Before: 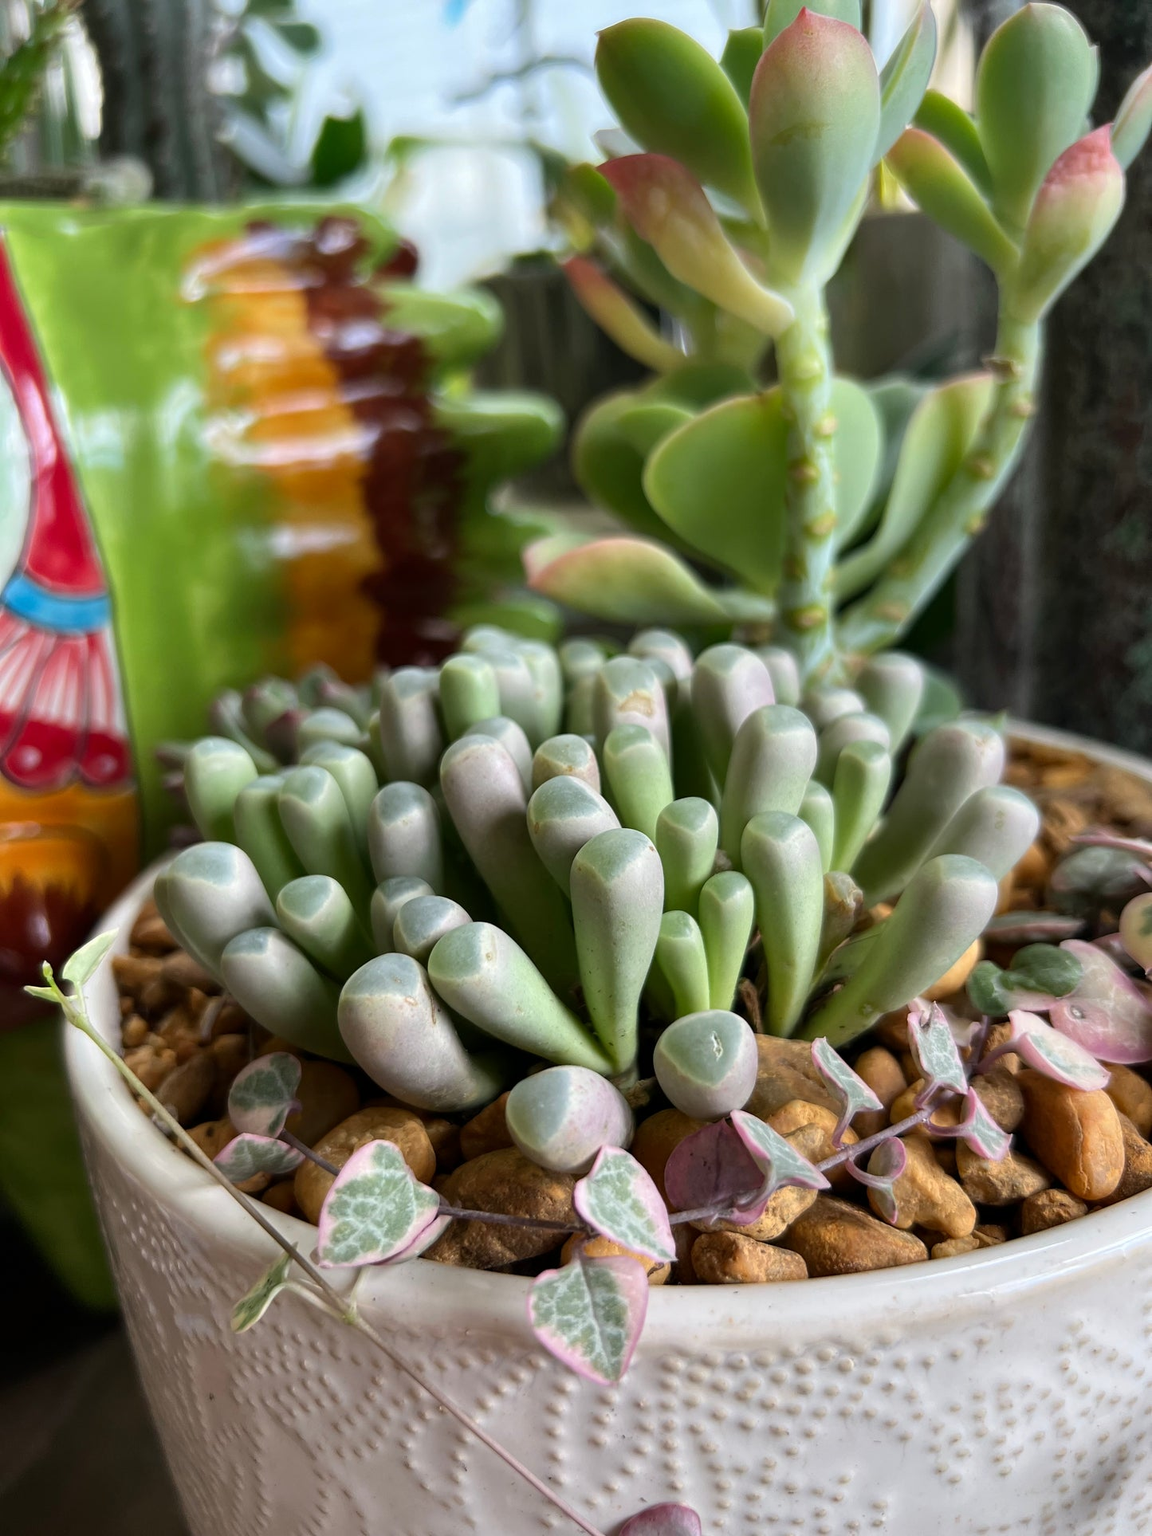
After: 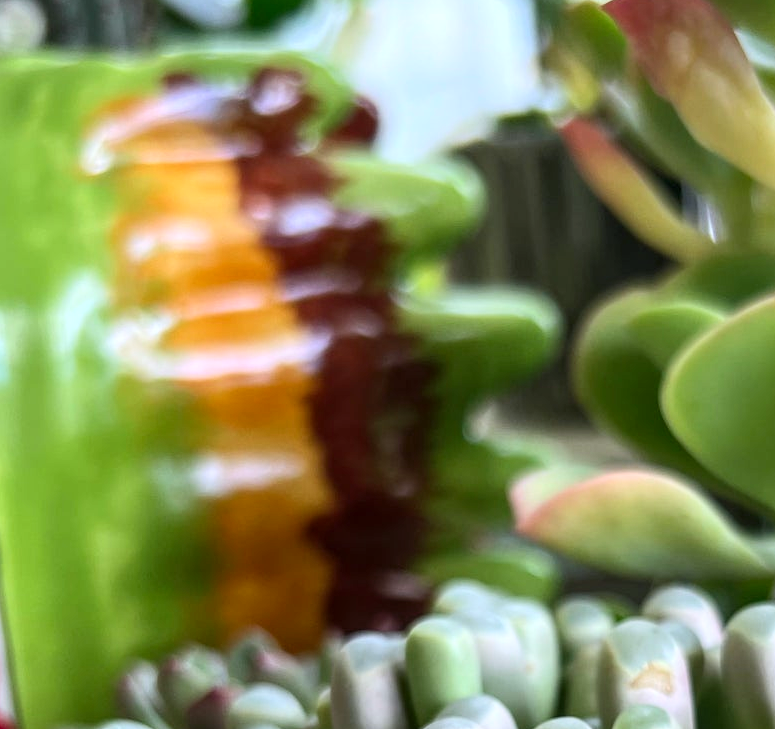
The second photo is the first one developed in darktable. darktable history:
crop: left 10.121%, top 10.631%, right 36.218%, bottom 51.526%
color calibration: illuminant as shot in camera, x 0.358, y 0.373, temperature 4628.91 K
contrast brightness saturation: contrast 0.2, brightness 0.16, saturation 0.22
local contrast: on, module defaults
